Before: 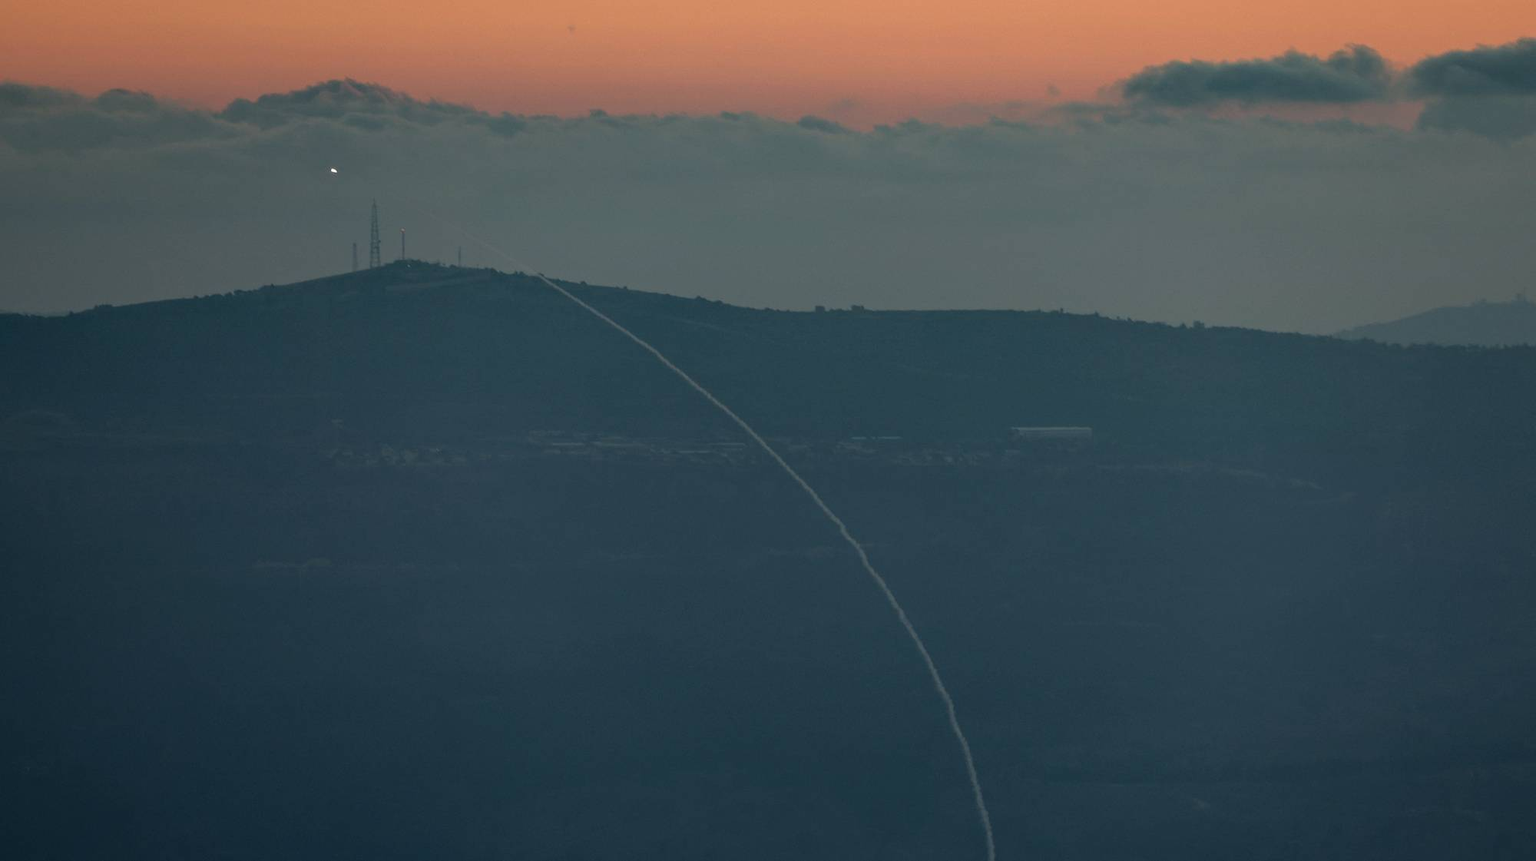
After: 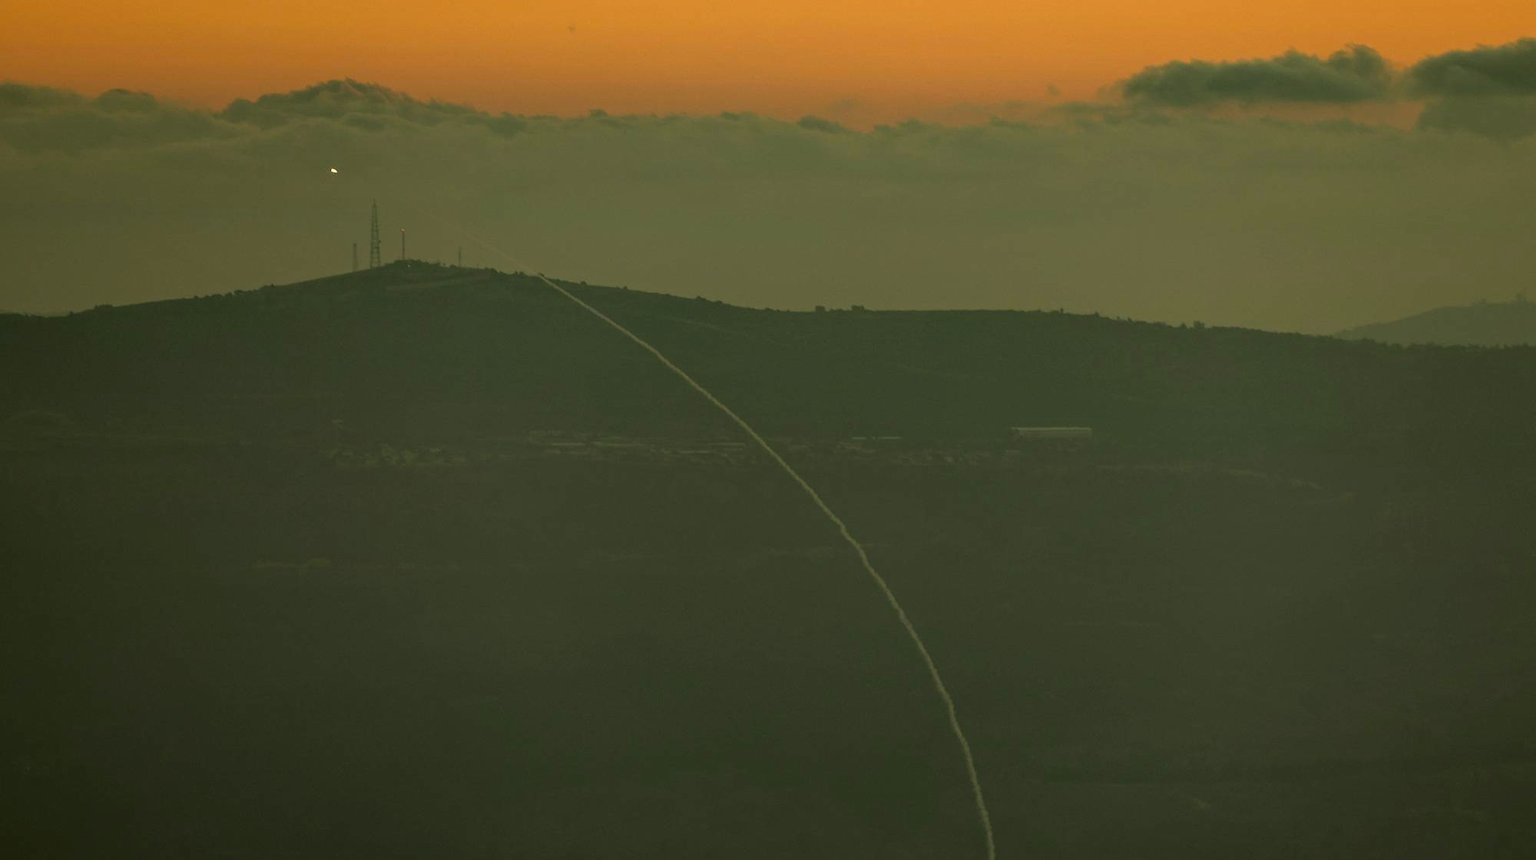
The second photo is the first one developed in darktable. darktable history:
color correction: highlights a* 0.09, highlights b* 28.95, shadows a* -0.197, shadows b* 21.67
